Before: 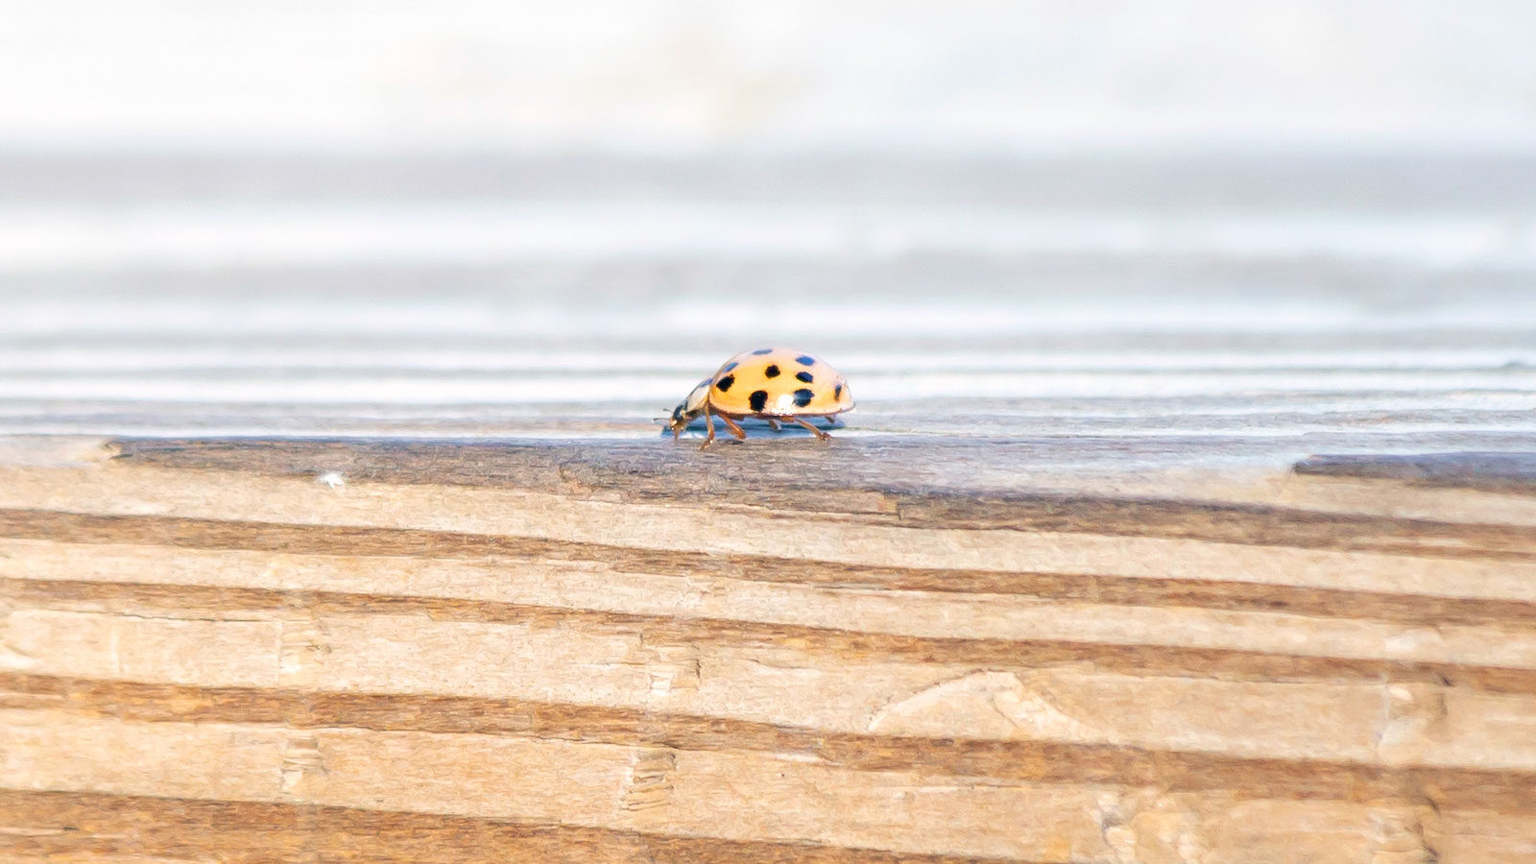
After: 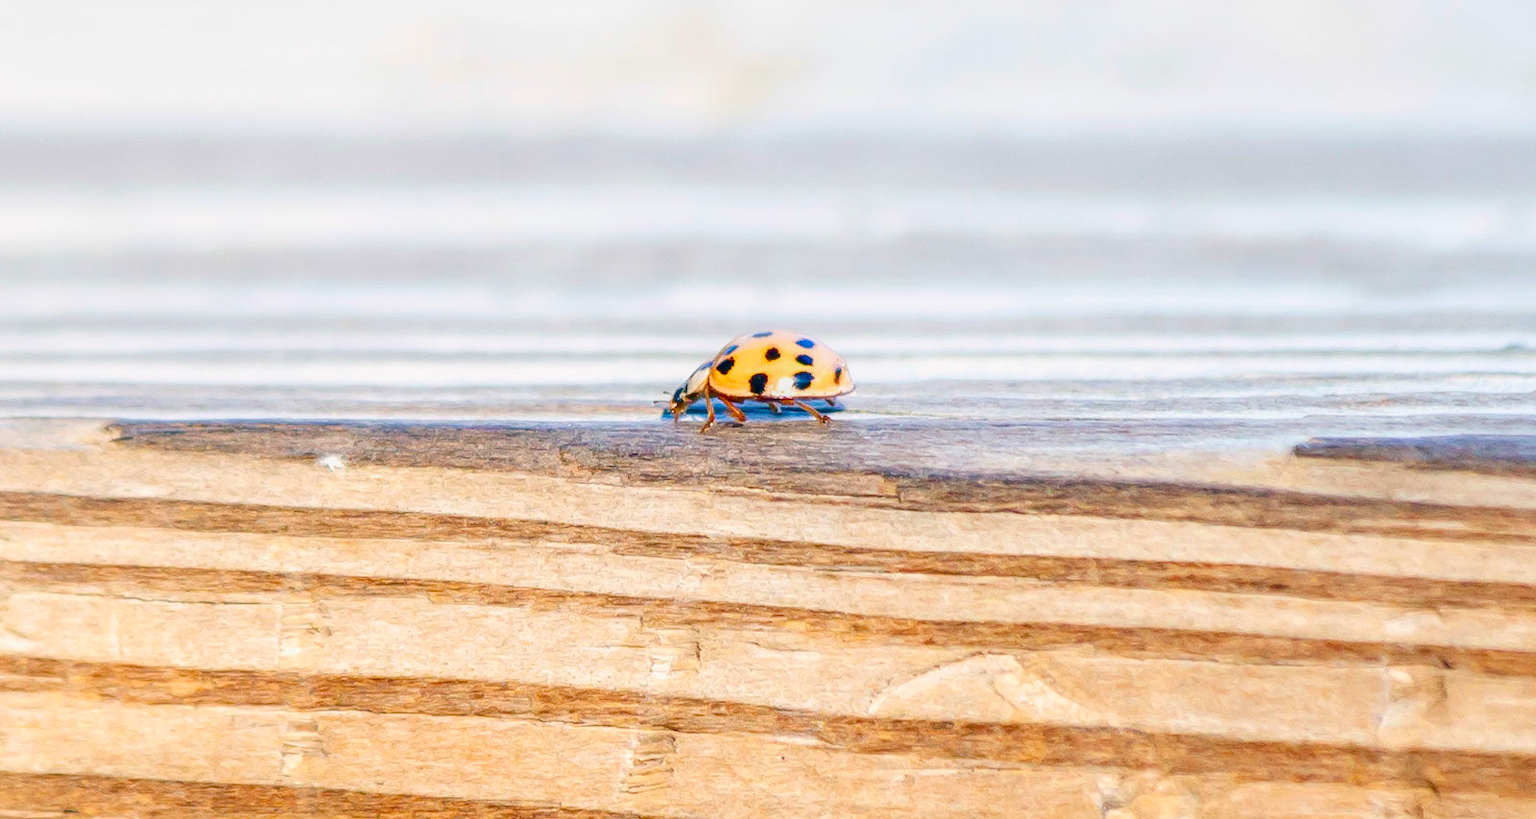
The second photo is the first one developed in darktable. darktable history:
crop and rotate: top 2.041%, bottom 3.029%
contrast brightness saturation: contrast 0.156, saturation 0.32
color balance rgb: perceptual saturation grading › global saturation 20%, perceptual saturation grading › highlights -25.655%, perceptual saturation grading › shadows 49.652%, contrast -9.884%
local contrast: detail 130%
